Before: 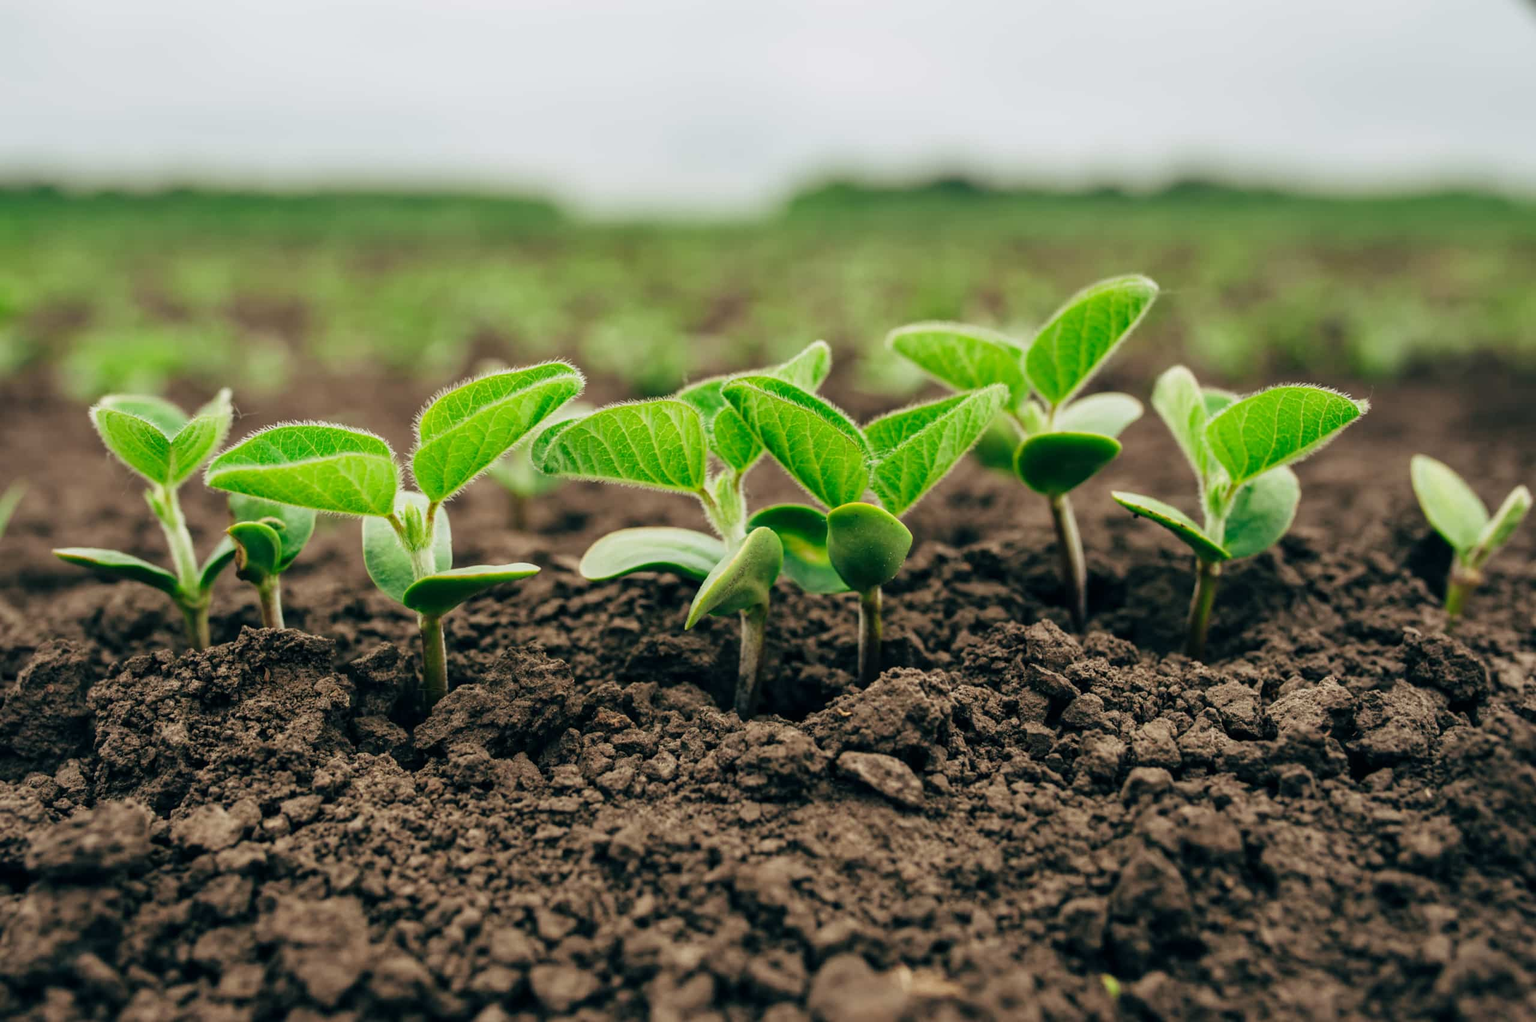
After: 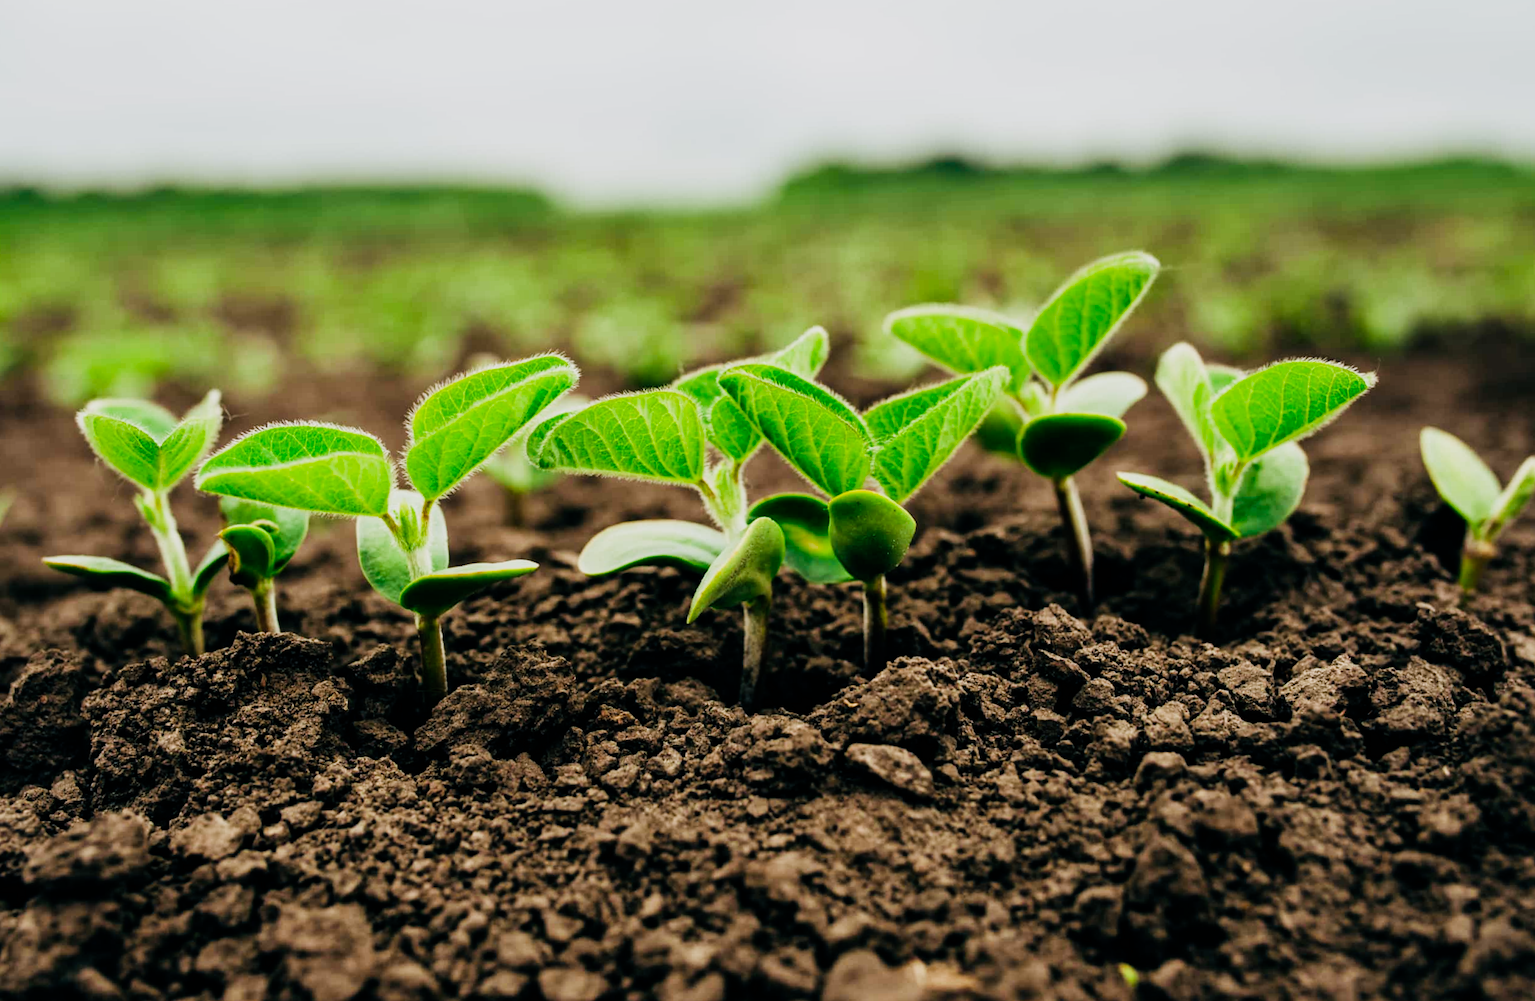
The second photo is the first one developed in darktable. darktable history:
contrast equalizer: octaves 7, y [[0.6 ×6], [0.55 ×6], [0 ×6], [0 ×6], [0 ×6]], mix 0.15
sigmoid: contrast 1.8
rotate and perspective: rotation -1.42°, crop left 0.016, crop right 0.984, crop top 0.035, crop bottom 0.965
